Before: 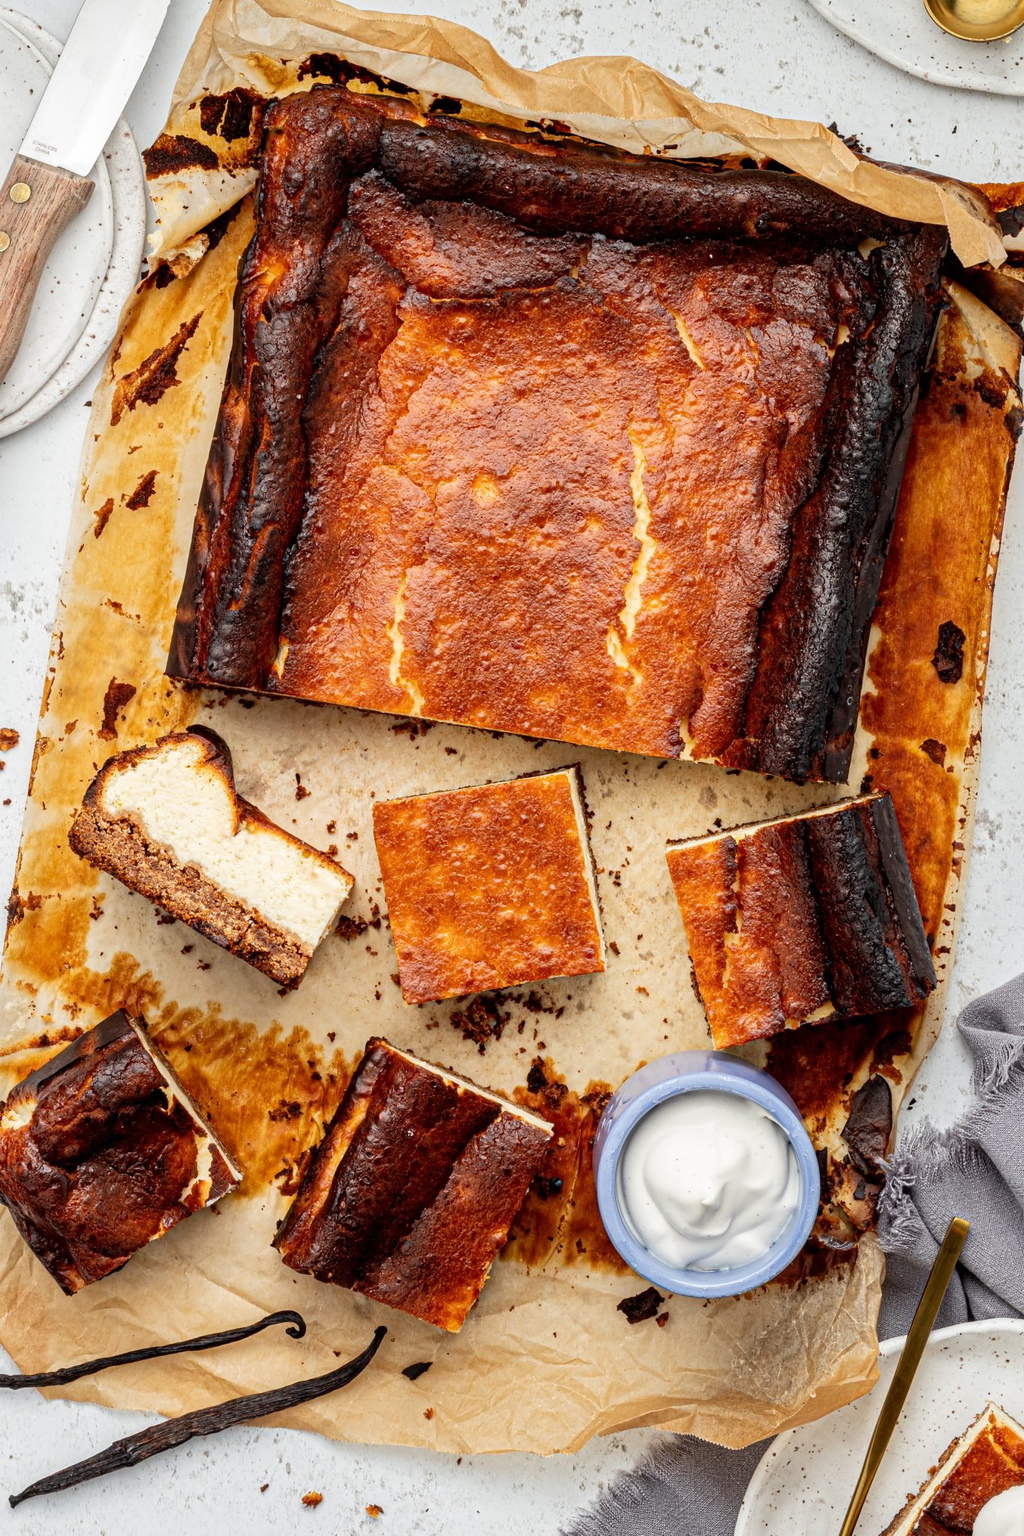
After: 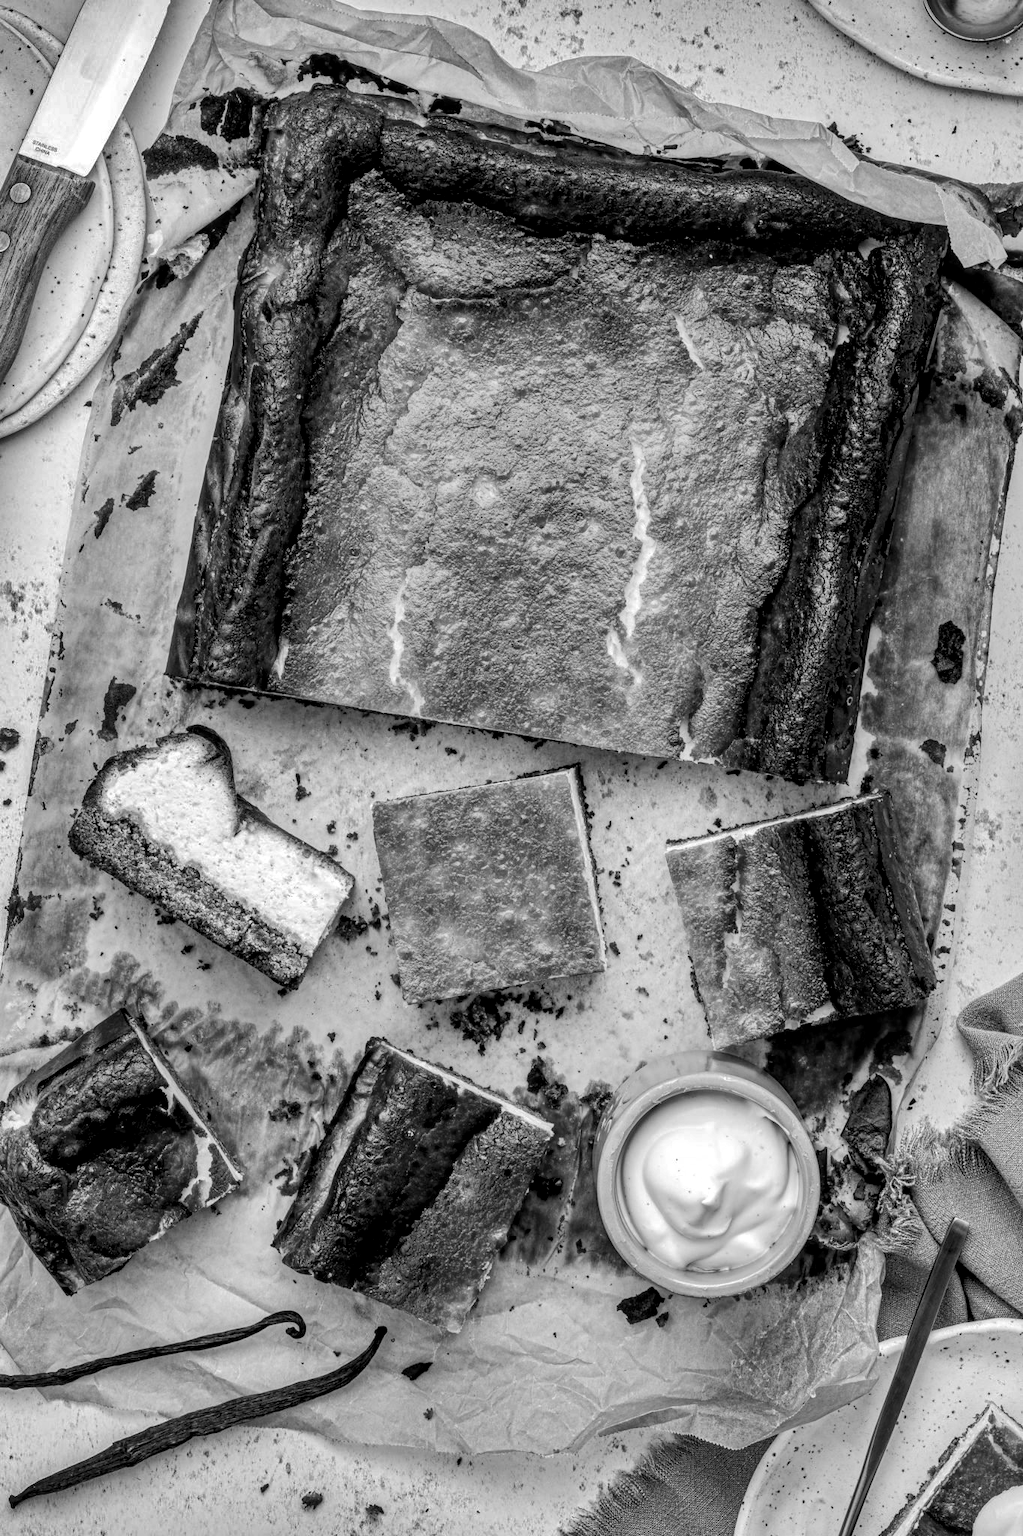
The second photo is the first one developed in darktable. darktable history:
color zones: curves: ch1 [(0.309, 0.524) (0.41, 0.329) (0.508, 0.509)]; ch2 [(0.25, 0.457) (0.75, 0.5)]
monochrome: on, module defaults
shadows and highlights: radius 108.52, shadows 40.68, highlights -72.88, low approximation 0.01, soften with gaussian
base curve: curves: ch0 [(0, 0) (0.235, 0.266) (0.503, 0.496) (0.786, 0.72) (1, 1)]
local contrast: highlights 61%, detail 143%, midtone range 0.428
